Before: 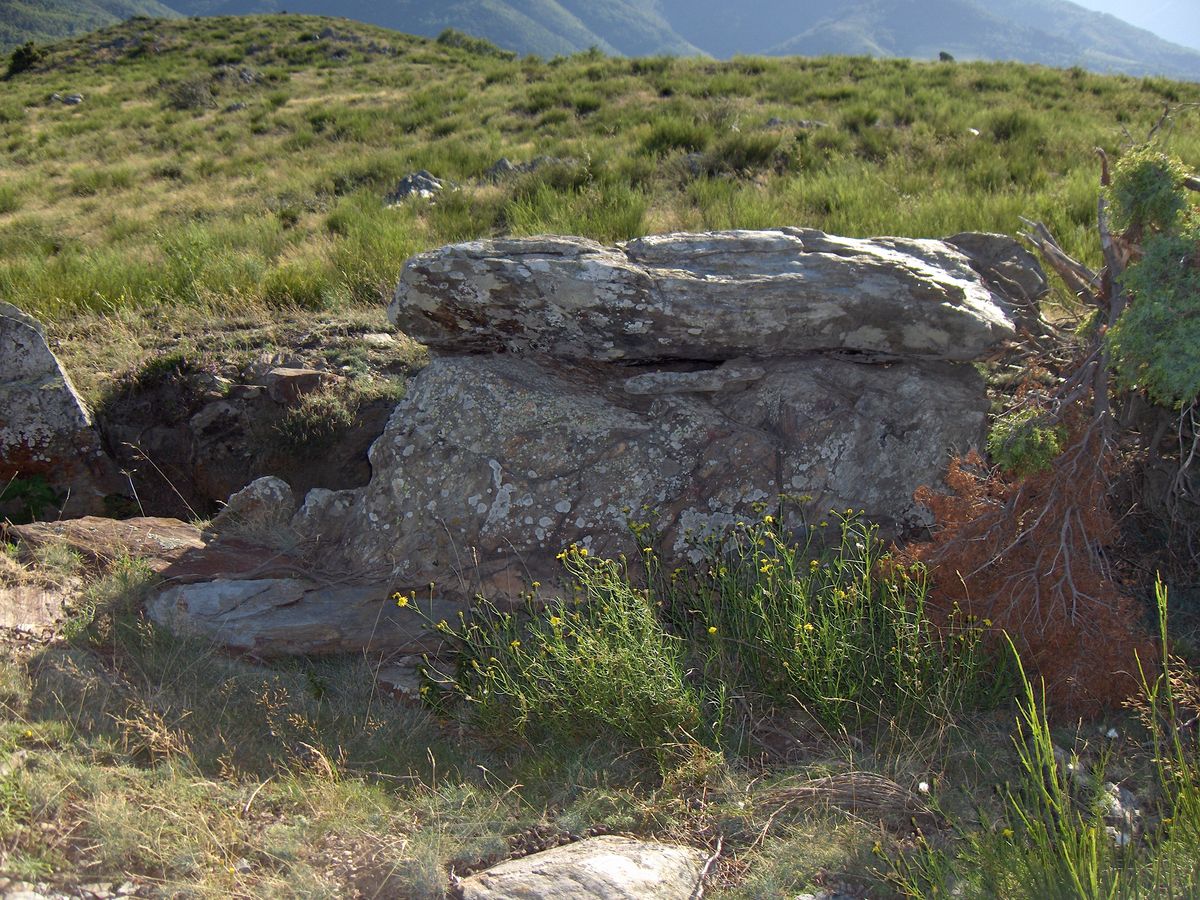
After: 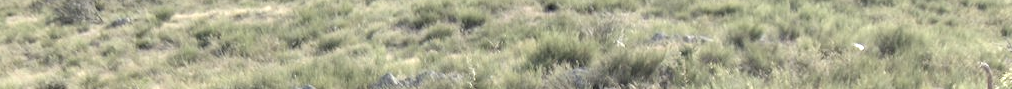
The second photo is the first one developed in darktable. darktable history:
crop and rotate: left 9.644%, top 9.491%, right 6.021%, bottom 80.509%
base curve: curves: ch0 [(0, 0) (0.297, 0.298) (1, 1)], preserve colors none
contrast brightness saturation: brightness 0.18, saturation -0.5
exposure: black level correction 0, exposure 0.95 EV, compensate exposure bias true, compensate highlight preservation false
